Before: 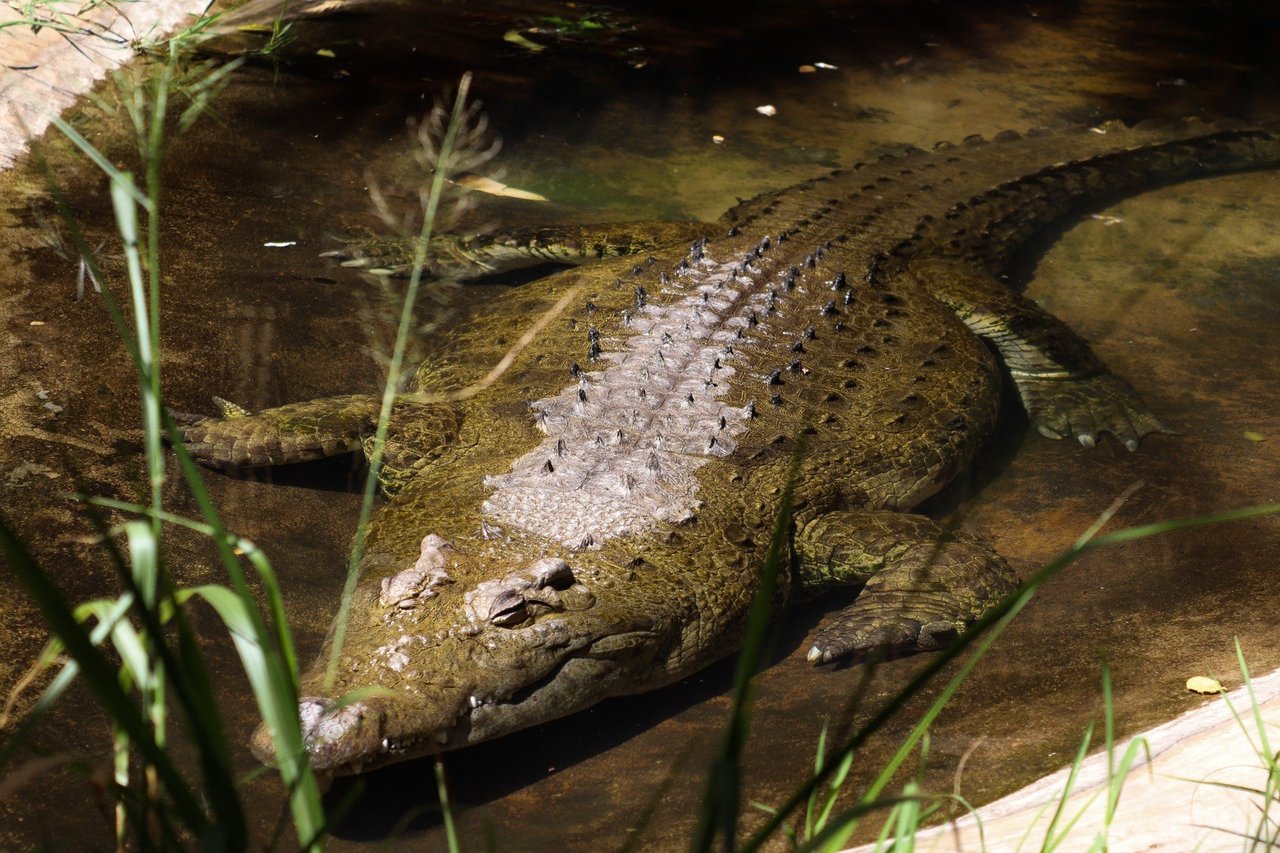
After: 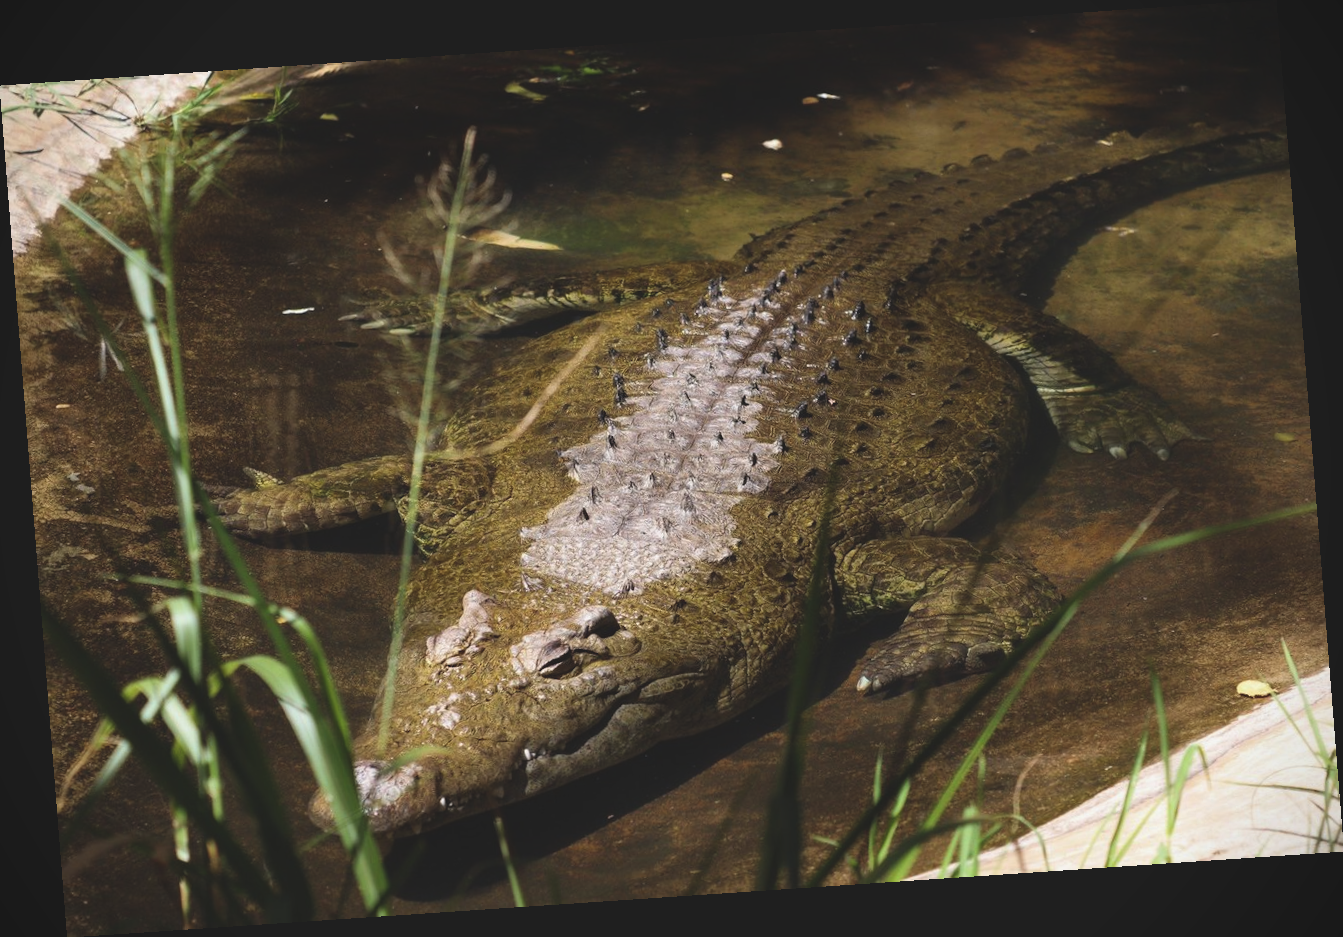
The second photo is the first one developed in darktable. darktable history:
vignetting: fall-off start 92.6%, brightness -0.52, saturation -0.51, center (-0.012, 0)
exposure: black level correction -0.015, exposure -0.125 EV, compensate highlight preservation false
rotate and perspective: rotation -4.2°, shear 0.006, automatic cropping off
